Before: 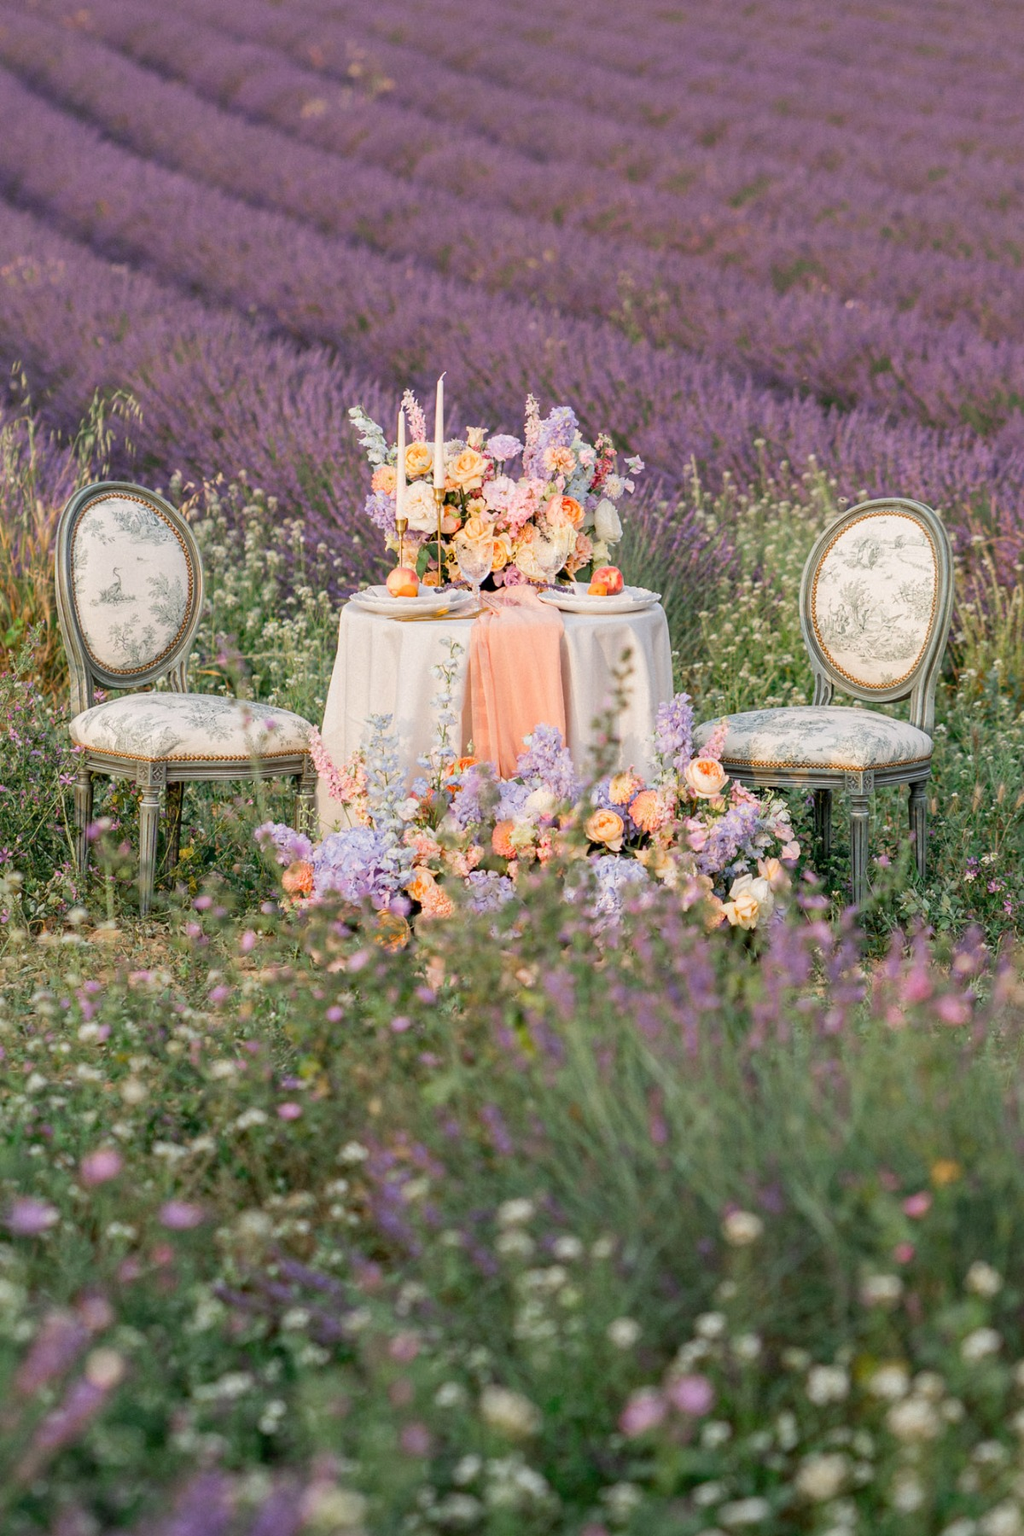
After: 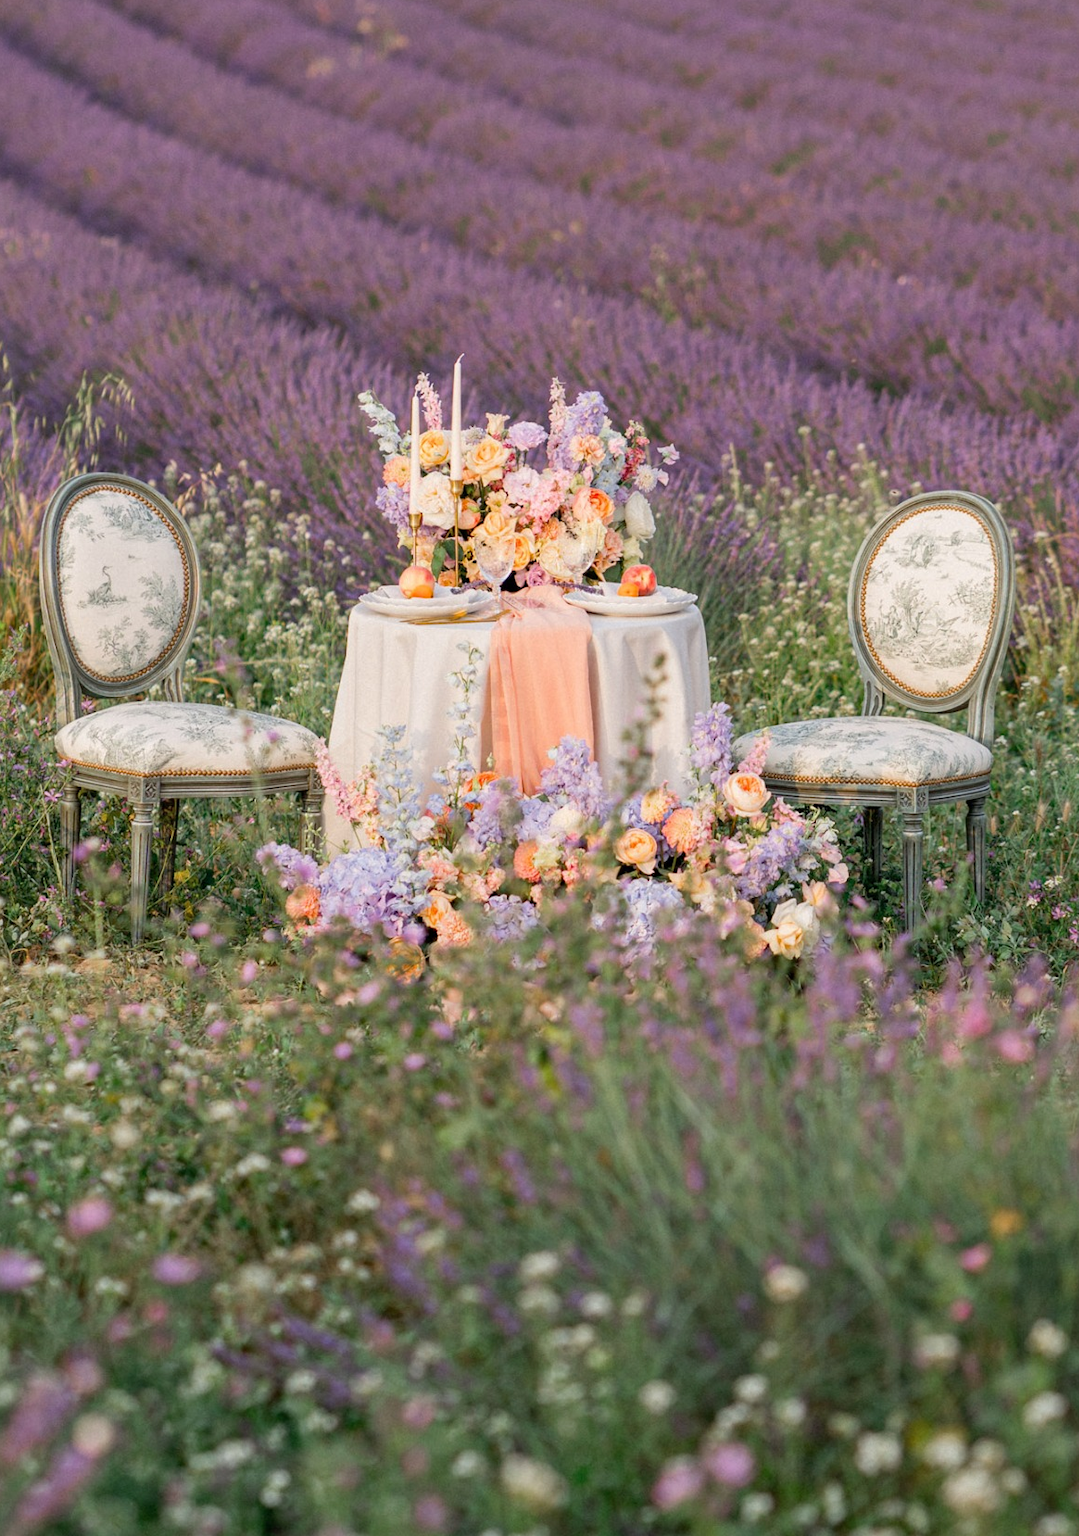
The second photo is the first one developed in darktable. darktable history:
crop: left 1.854%, top 3.001%, right 1.057%, bottom 4.883%
